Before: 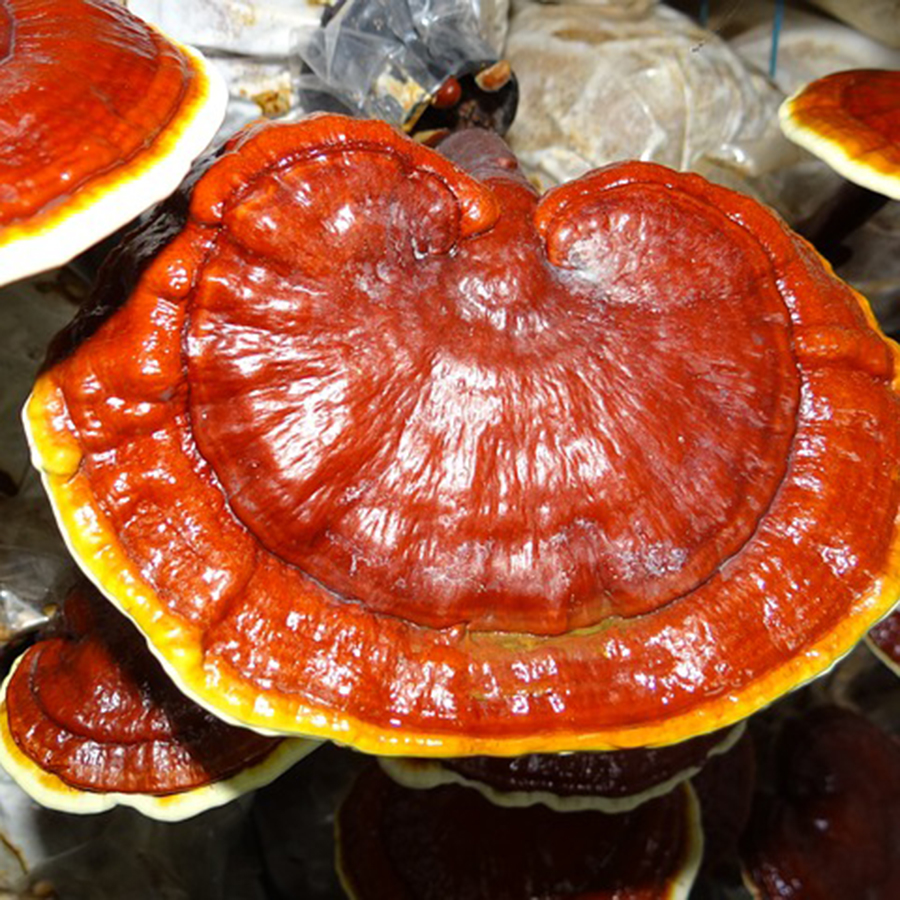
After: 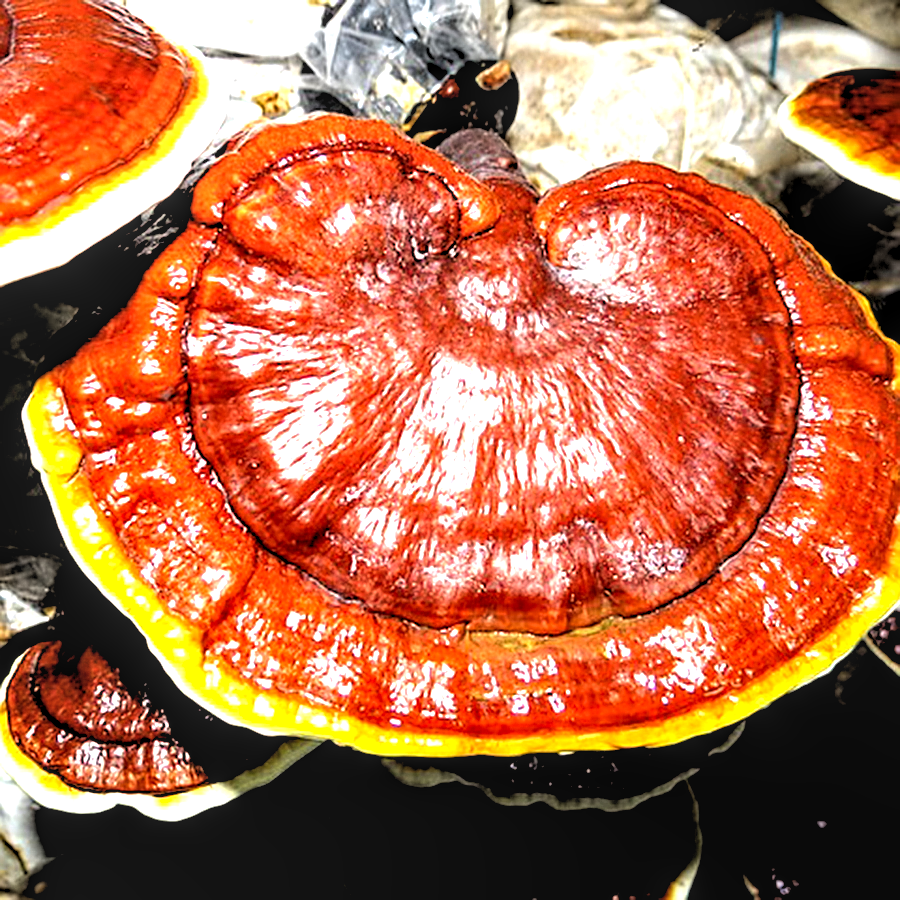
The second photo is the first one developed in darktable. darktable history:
tone equalizer: -8 EV -1.08 EV, -7 EV -1.01 EV, -6 EV -0.867 EV, -5 EV -0.578 EV, -3 EV 0.578 EV, -2 EV 0.867 EV, -1 EV 1.01 EV, +0 EV 1.08 EV, edges refinement/feathering 500, mask exposure compensation -1.57 EV, preserve details no
local contrast: detail 130%
exposure: exposure 0.197 EV, compensate highlight preservation false
sharpen: on, module defaults
rgb levels: levels [[0.034, 0.472, 0.904], [0, 0.5, 1], [0, 0.5, 1]]
